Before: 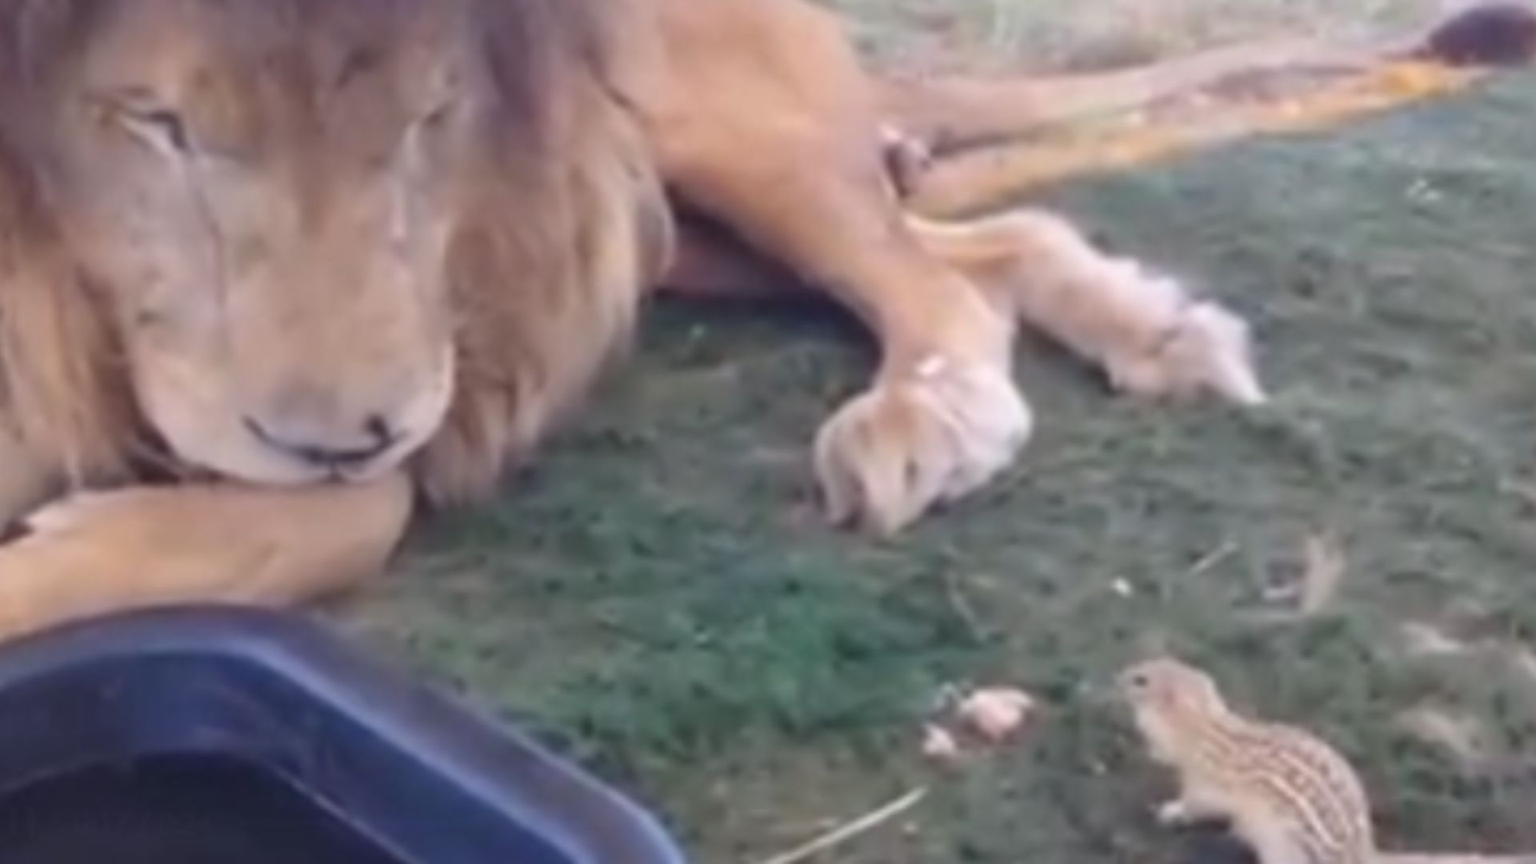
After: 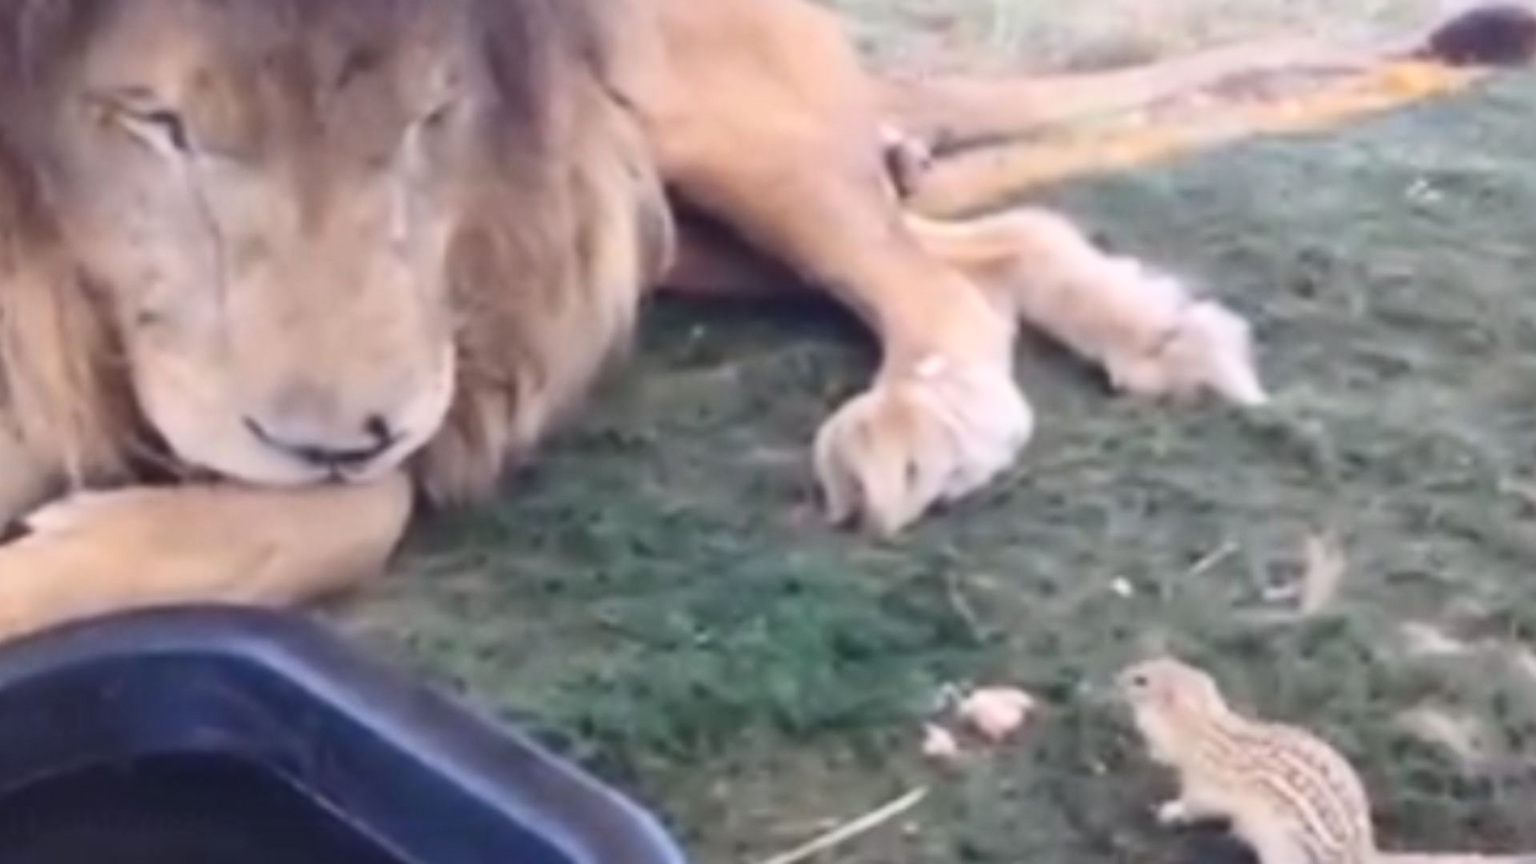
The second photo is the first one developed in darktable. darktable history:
contrast brightness saturation: contrast 0.244, brightness 0.088
